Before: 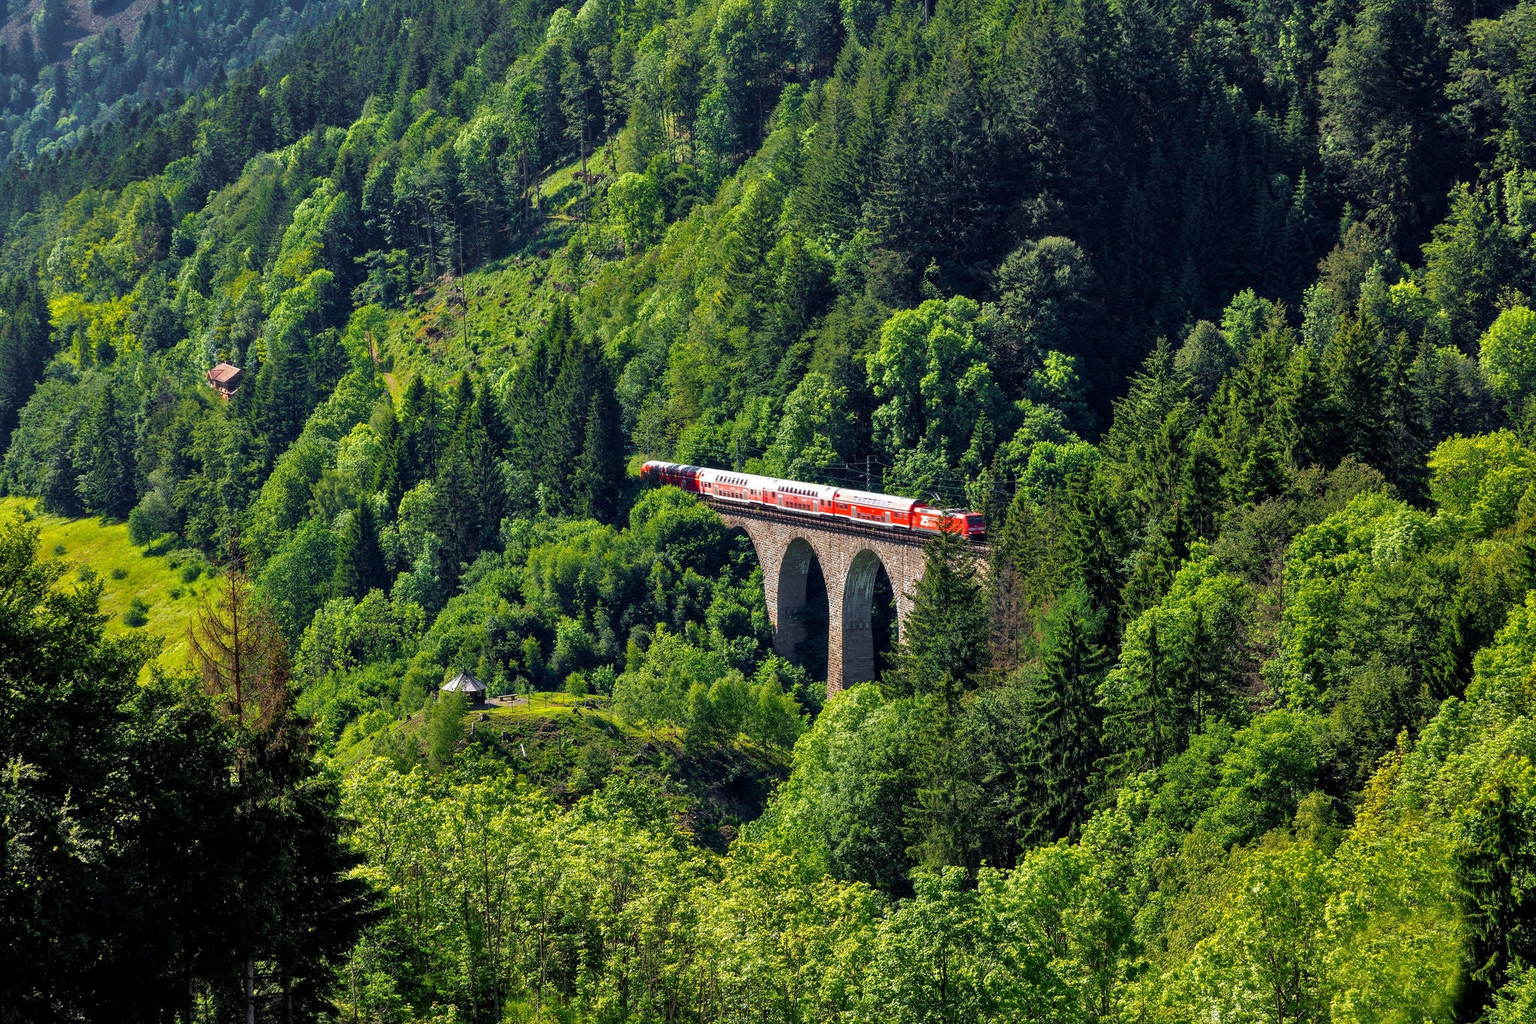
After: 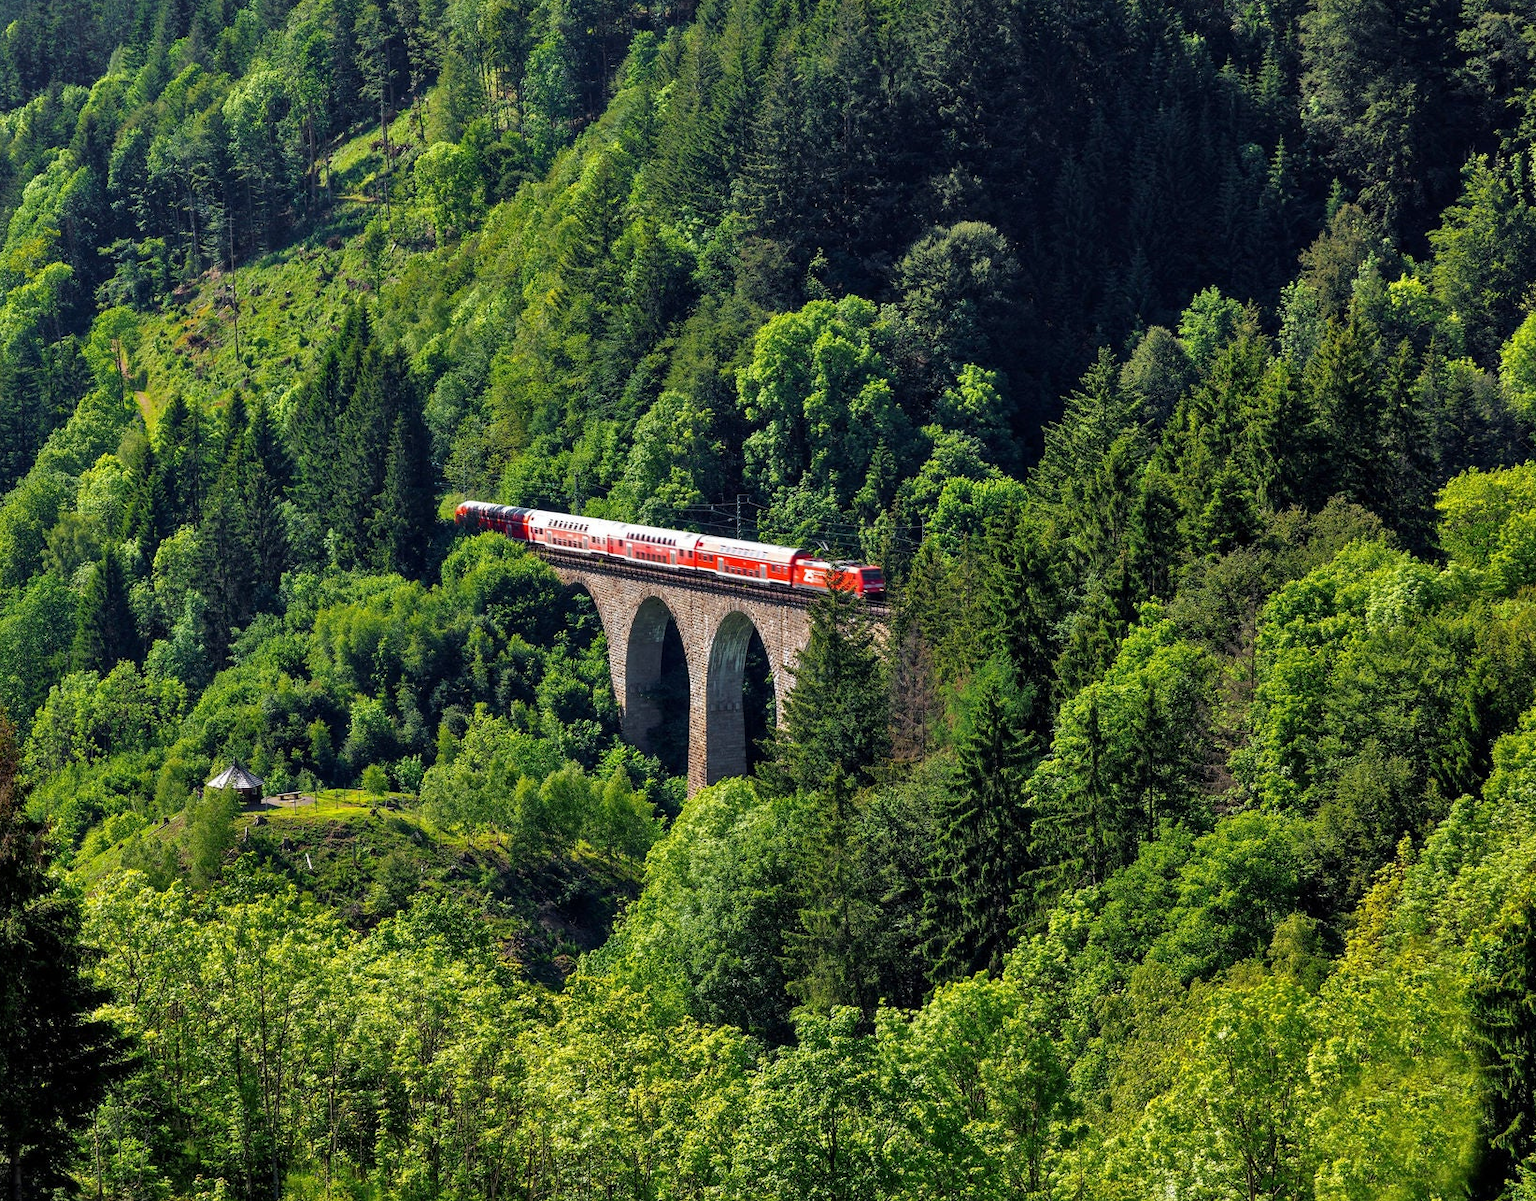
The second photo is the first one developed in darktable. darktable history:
crop and rotate: left 17.959%, top 5.771%, right 1.742%
